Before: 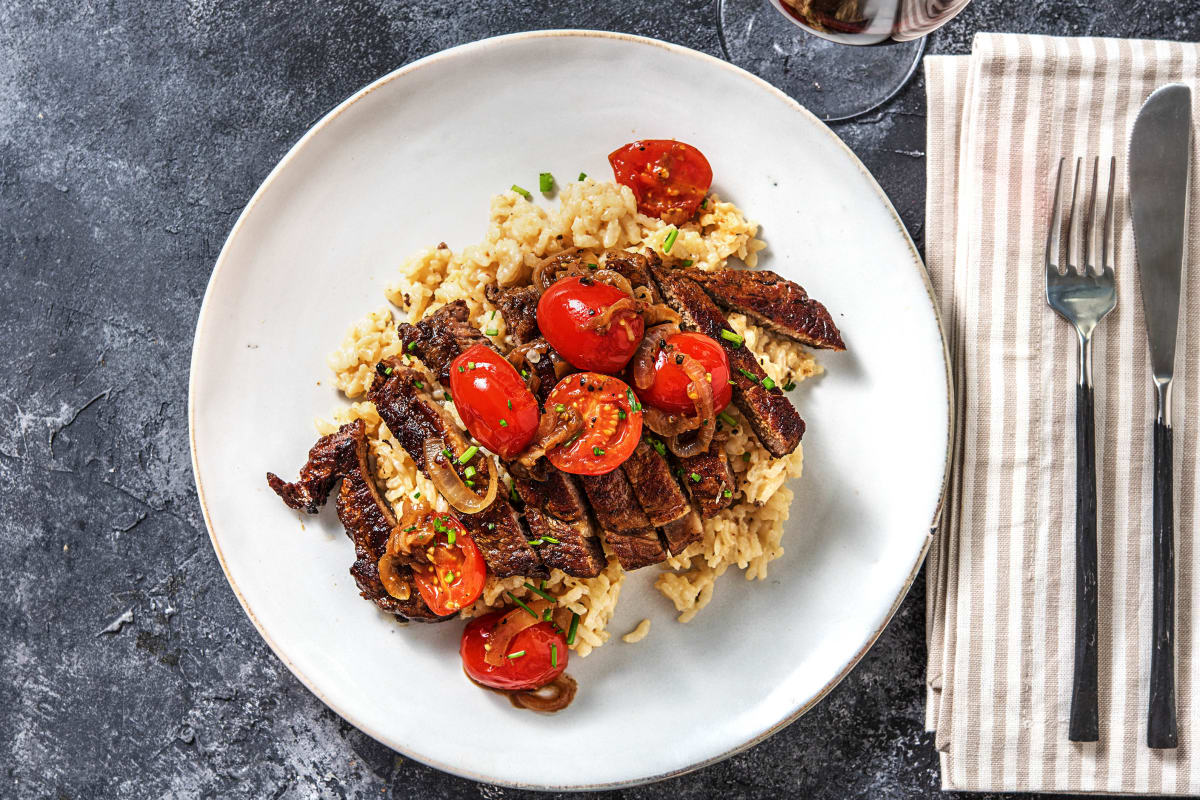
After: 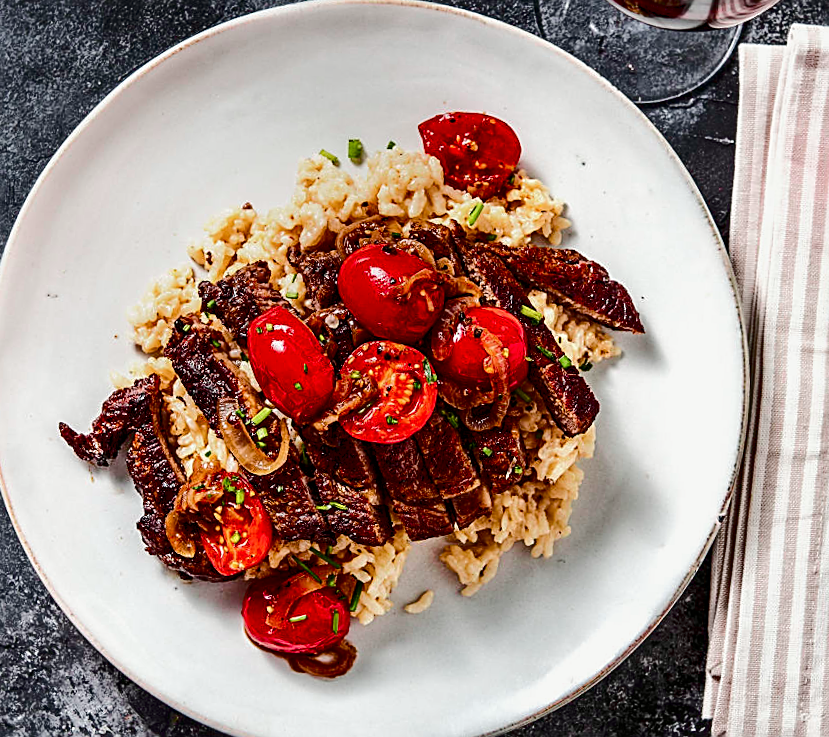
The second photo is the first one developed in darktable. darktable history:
contrast brightness saturation: contrast 0.07, brightness -0.13, saturation 0.06
sharpen: on, module defaults
crop and rotate: angle -3.27°, left 14.277%, top 0.028%, right 10.766%, bottom 0.028%
tone curve: curves: ch0 [(0, 0) (0.058, 0.022) (0.265, 0.208) (0.41, 0.417) (0.485, 0.524) (0.638, 0.673) (0.845, 0.828) (0.994, 0.964)]; ch1 [(0, 0) (0.136, 0.146) (0.317, 0.34) (0.382, 0.408) (0.469, 0.482) (0.498, 0.497) (0.557, 0.573) (0.644, 0.643) (0.725, 0.765) (1, 1)]; ch2 [(0, 0) (0.352, 0.403) (0.45, 0.469) (0.502, 0.504) (0.54, 0.524) (0.592, 0.566) (0.638, 0.599) (1, 1)], color space Lab, independent channels, preserve colors none
color balance rgb: perceptual saturation grading › global saturation 20%, perceptual saturation grading › highlights -25%, perceptual saturation grading › shadows 50%
